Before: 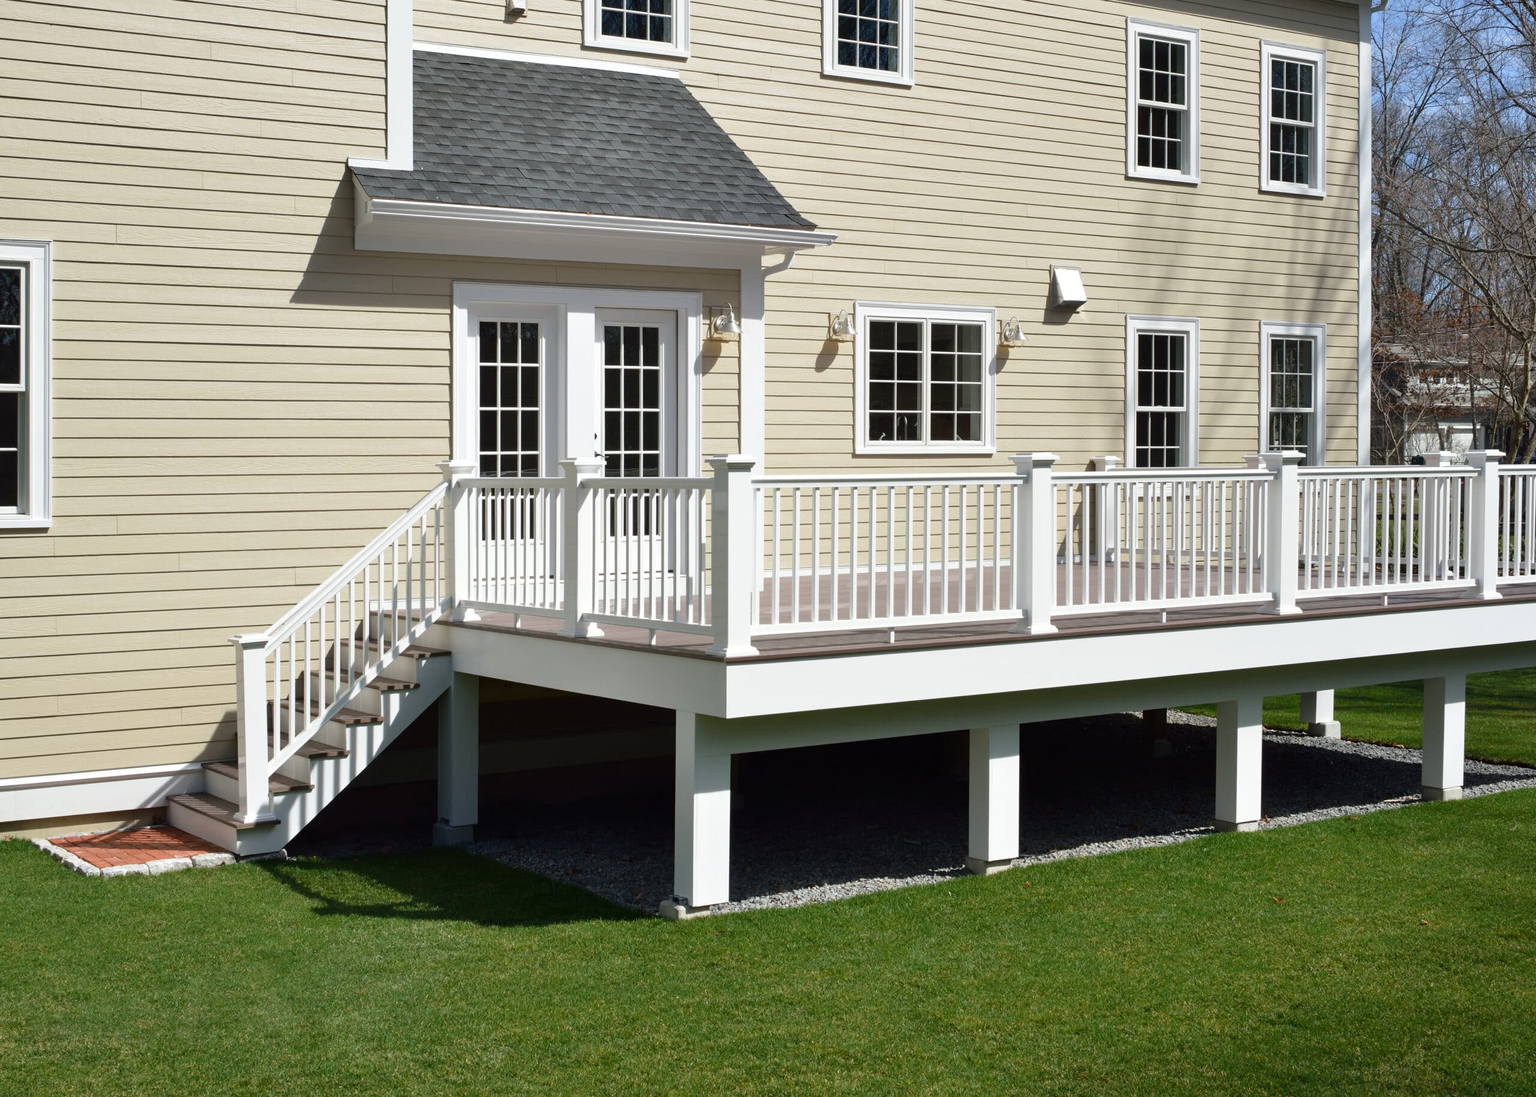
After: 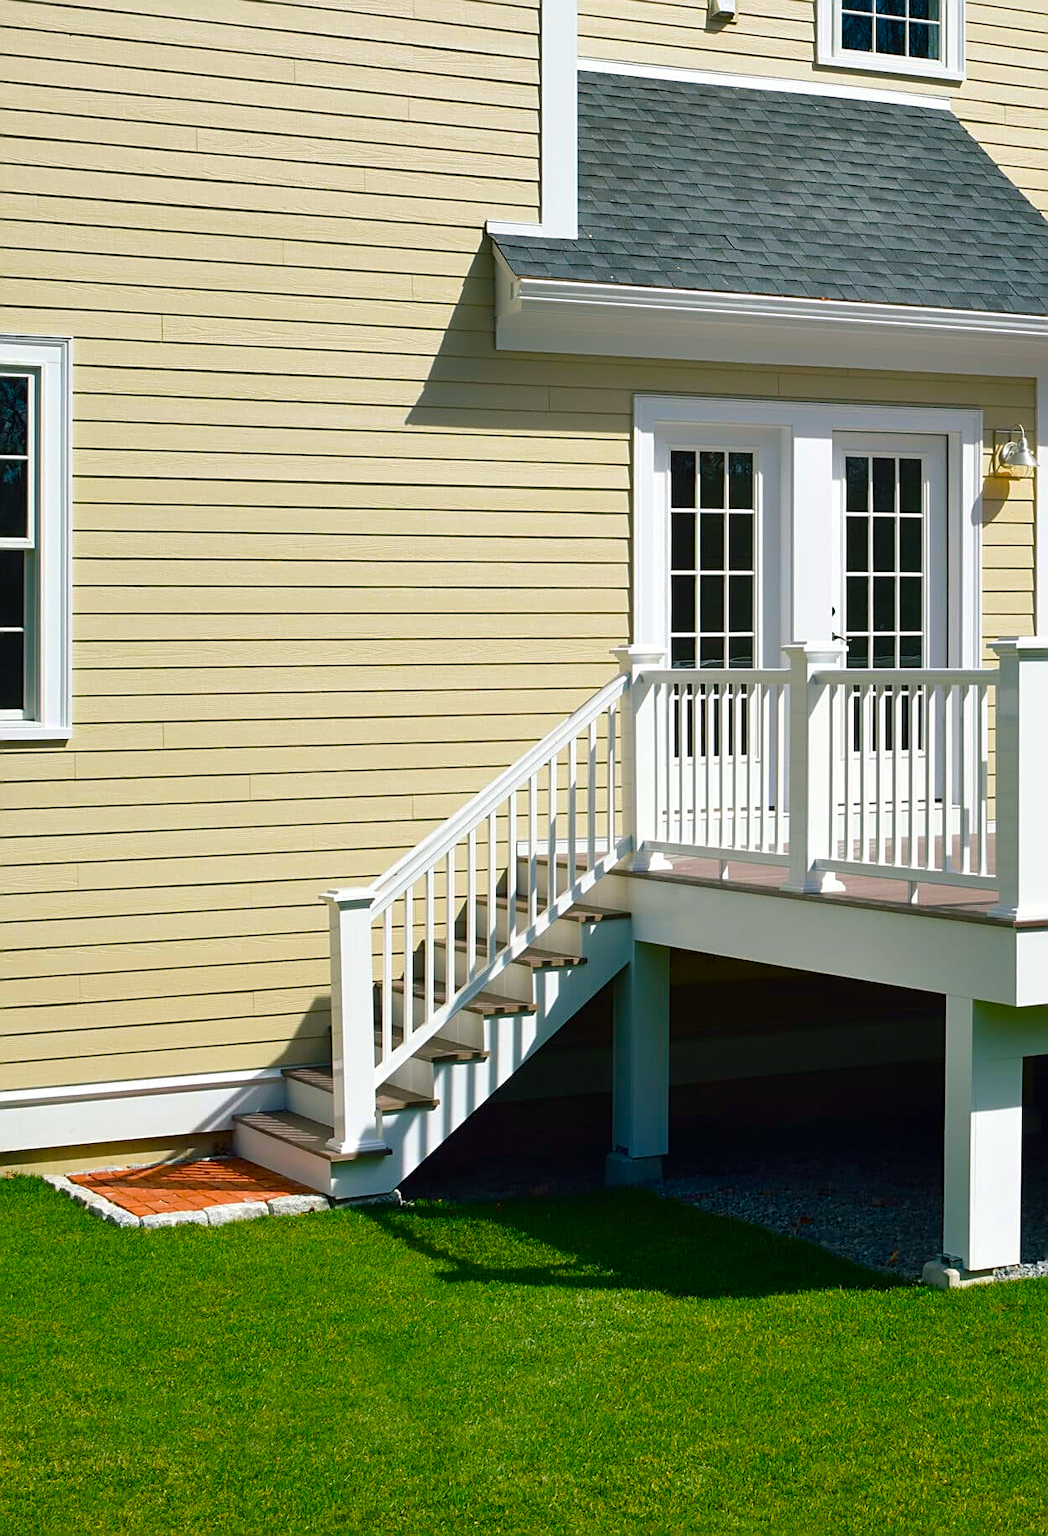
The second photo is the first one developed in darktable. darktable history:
color balance rgb: shadows lift › chroma 2.783%, shadows lift › hue 189.21°, perceptual saturation grading › global saturation 30.759%, global vibrance 5.13%
velvia: strength 32.08%, mid-tones bias 0.204
sharpen: on, module defaults
crop and rotate: left 0.061%, top 0%, right 51.162%
